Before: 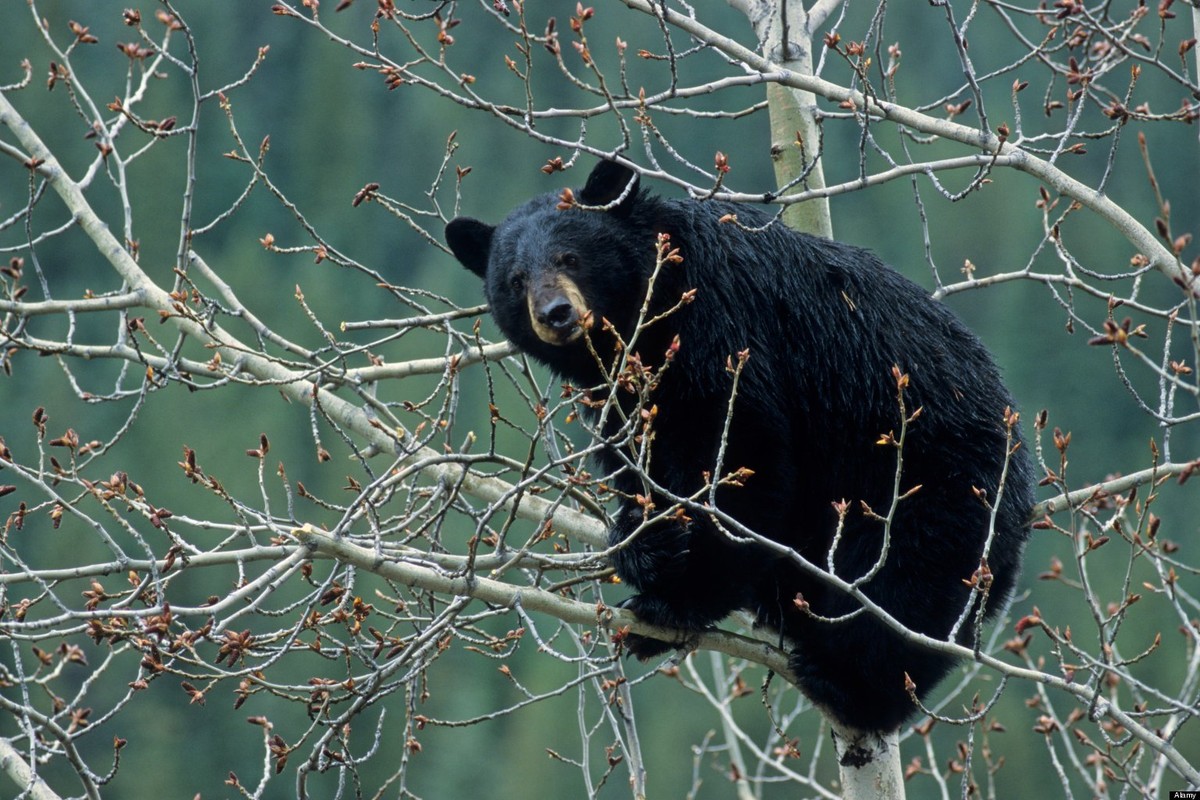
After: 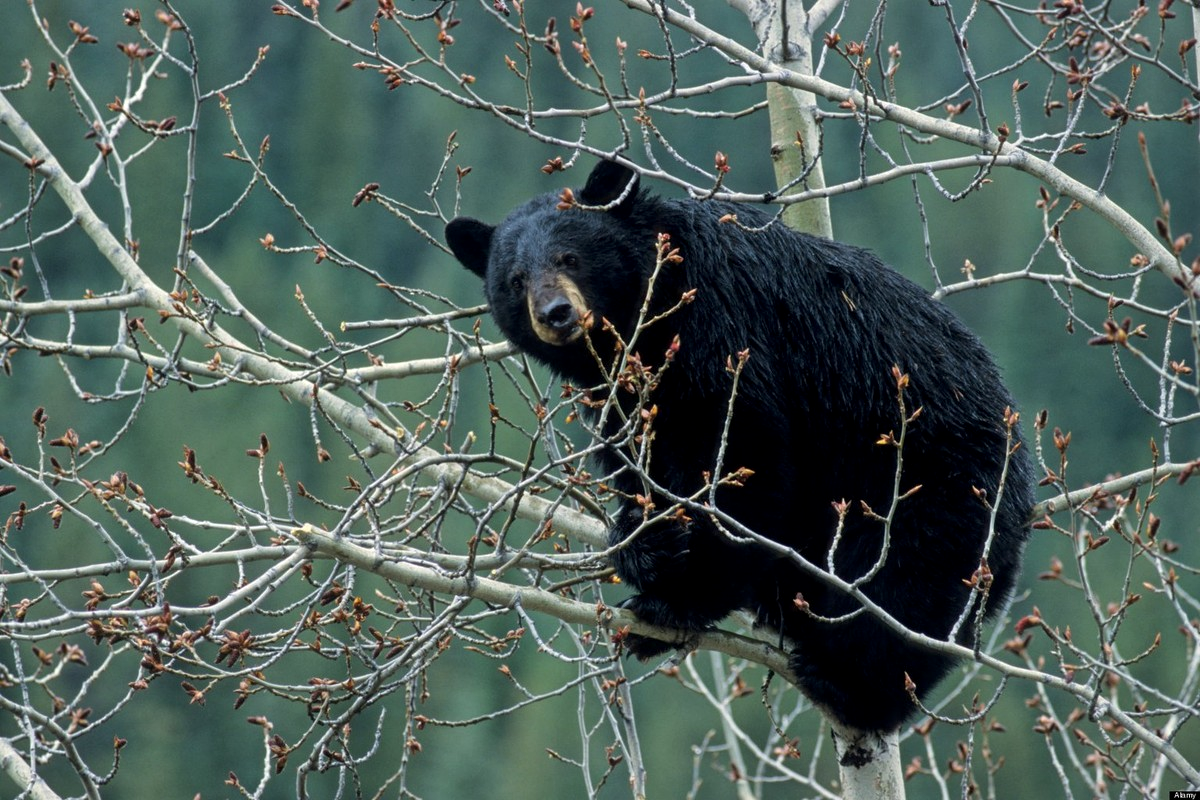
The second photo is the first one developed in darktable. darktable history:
local contrast: highlights 100%, shadows 102%, detail 120%, midtone range 0.2
